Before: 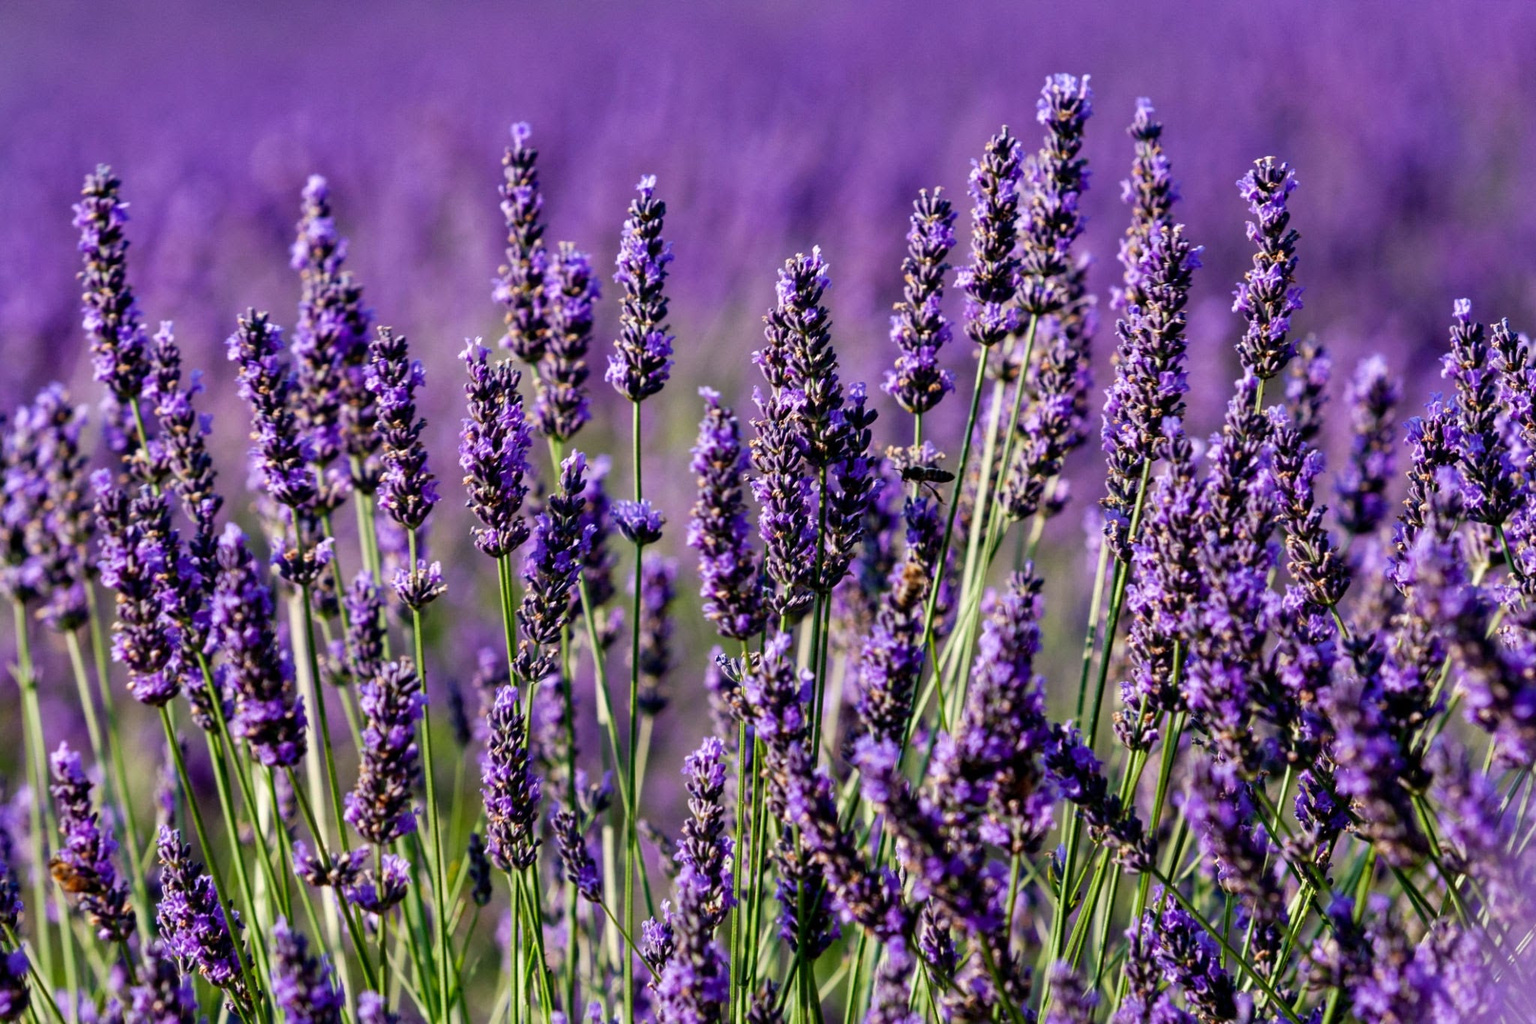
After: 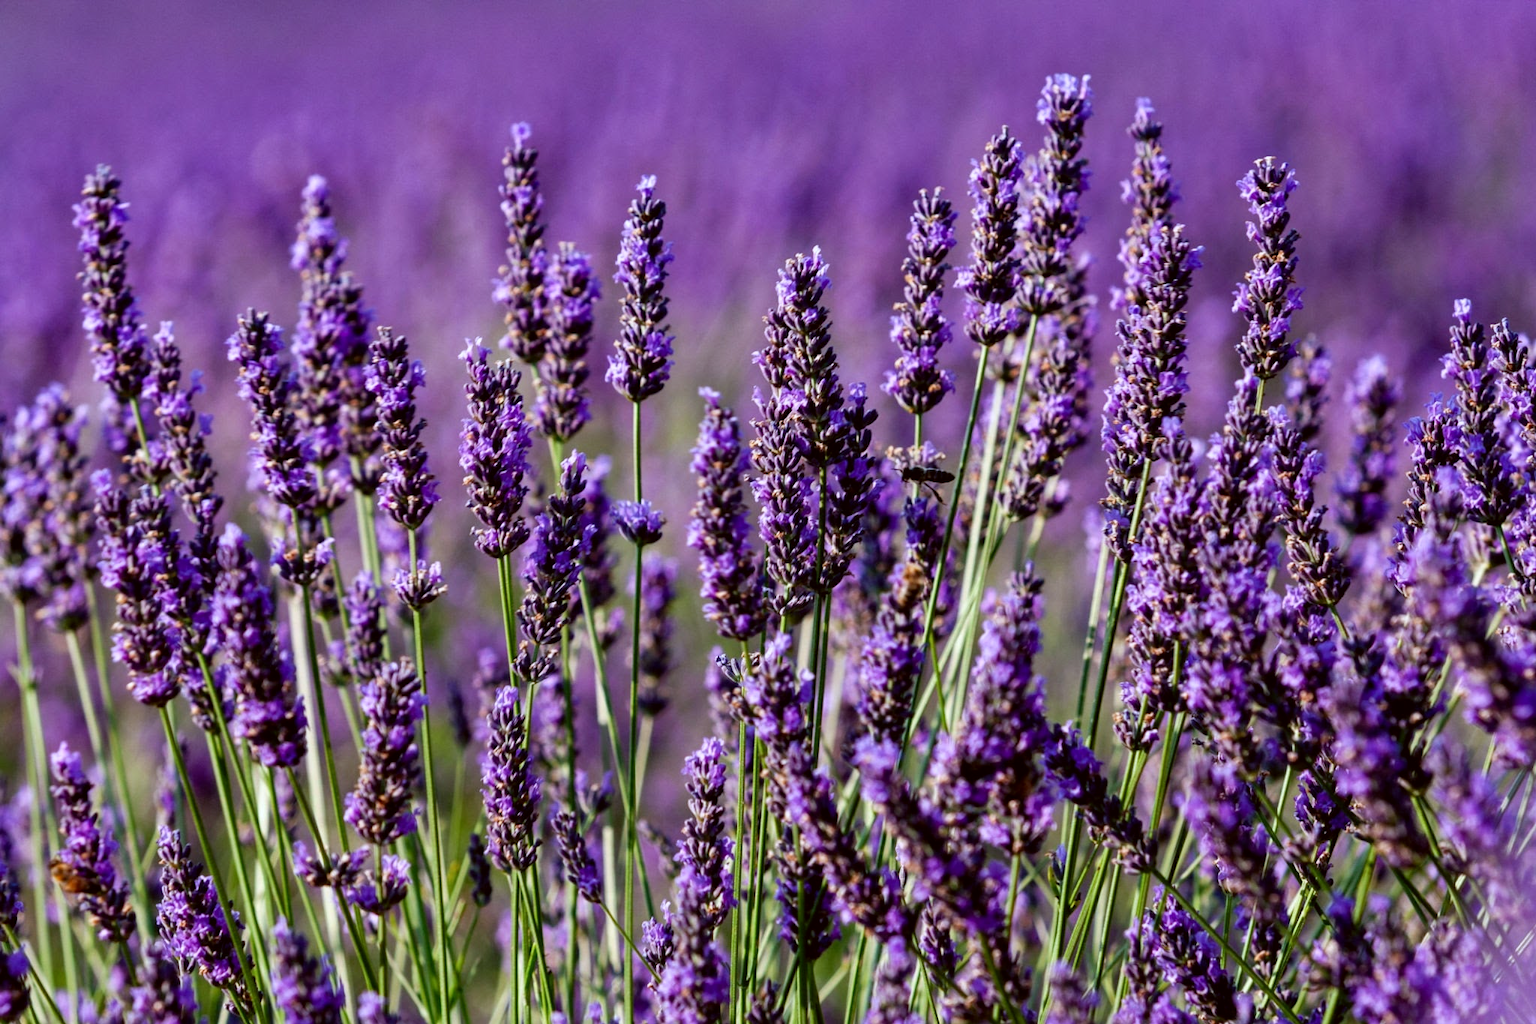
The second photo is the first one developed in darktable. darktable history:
color correction: highlights a* -3.2, highlights b* -6.63, shadows a* 3.24, shadows b* 5.39
